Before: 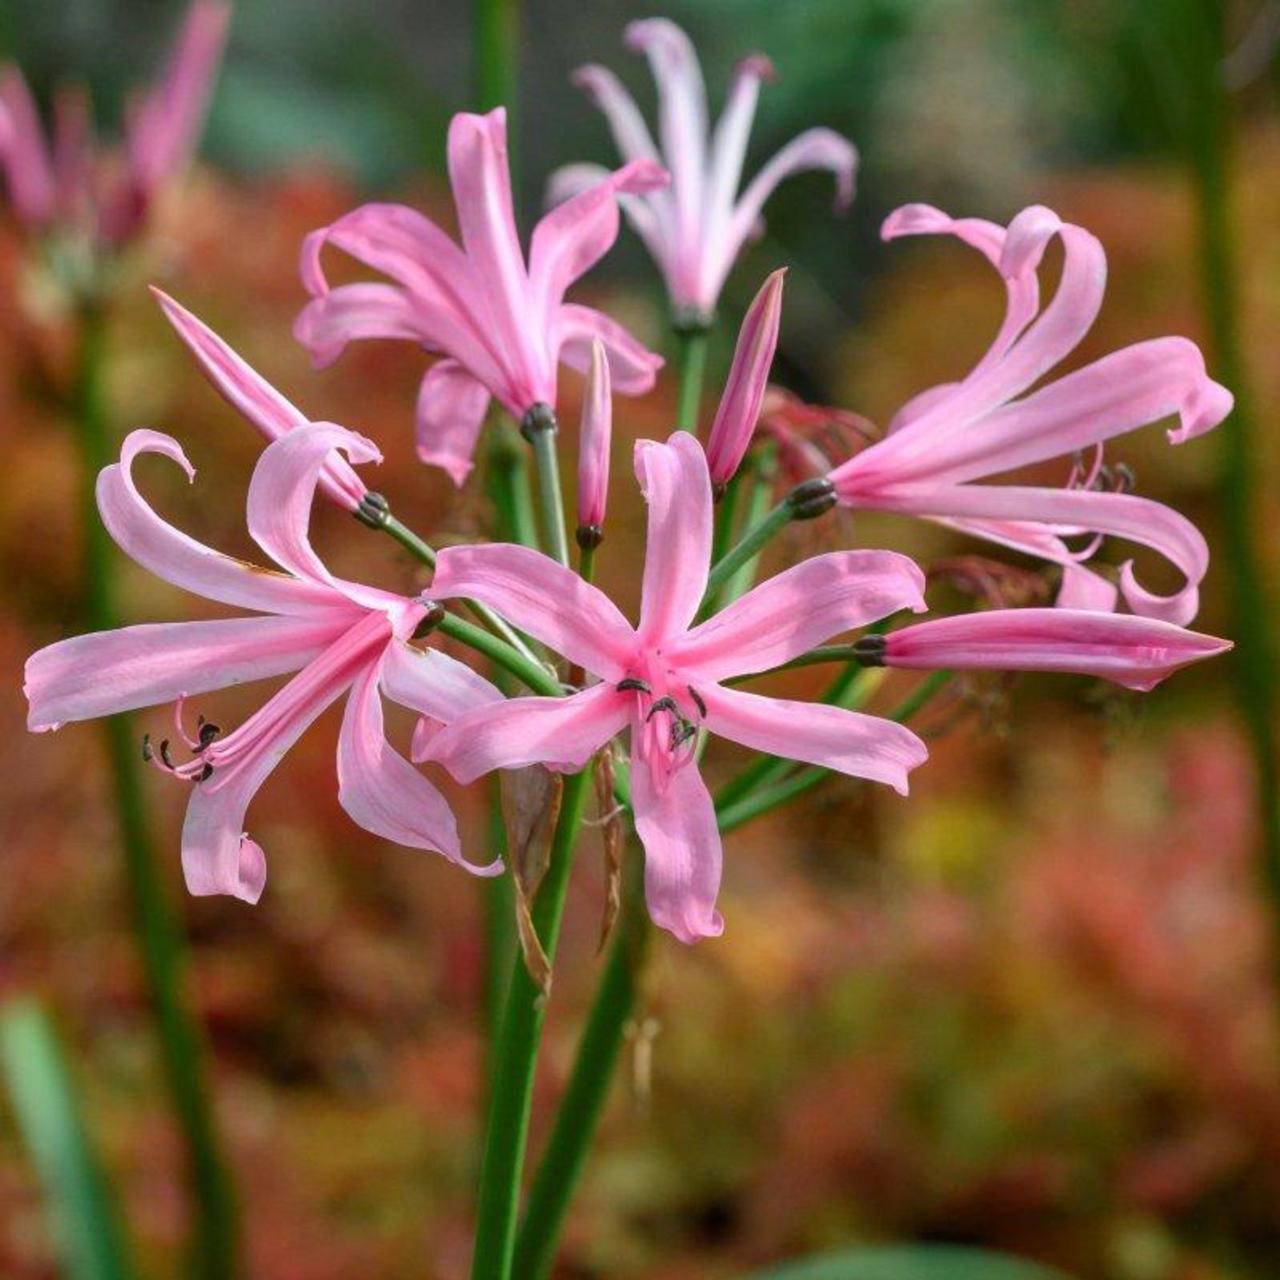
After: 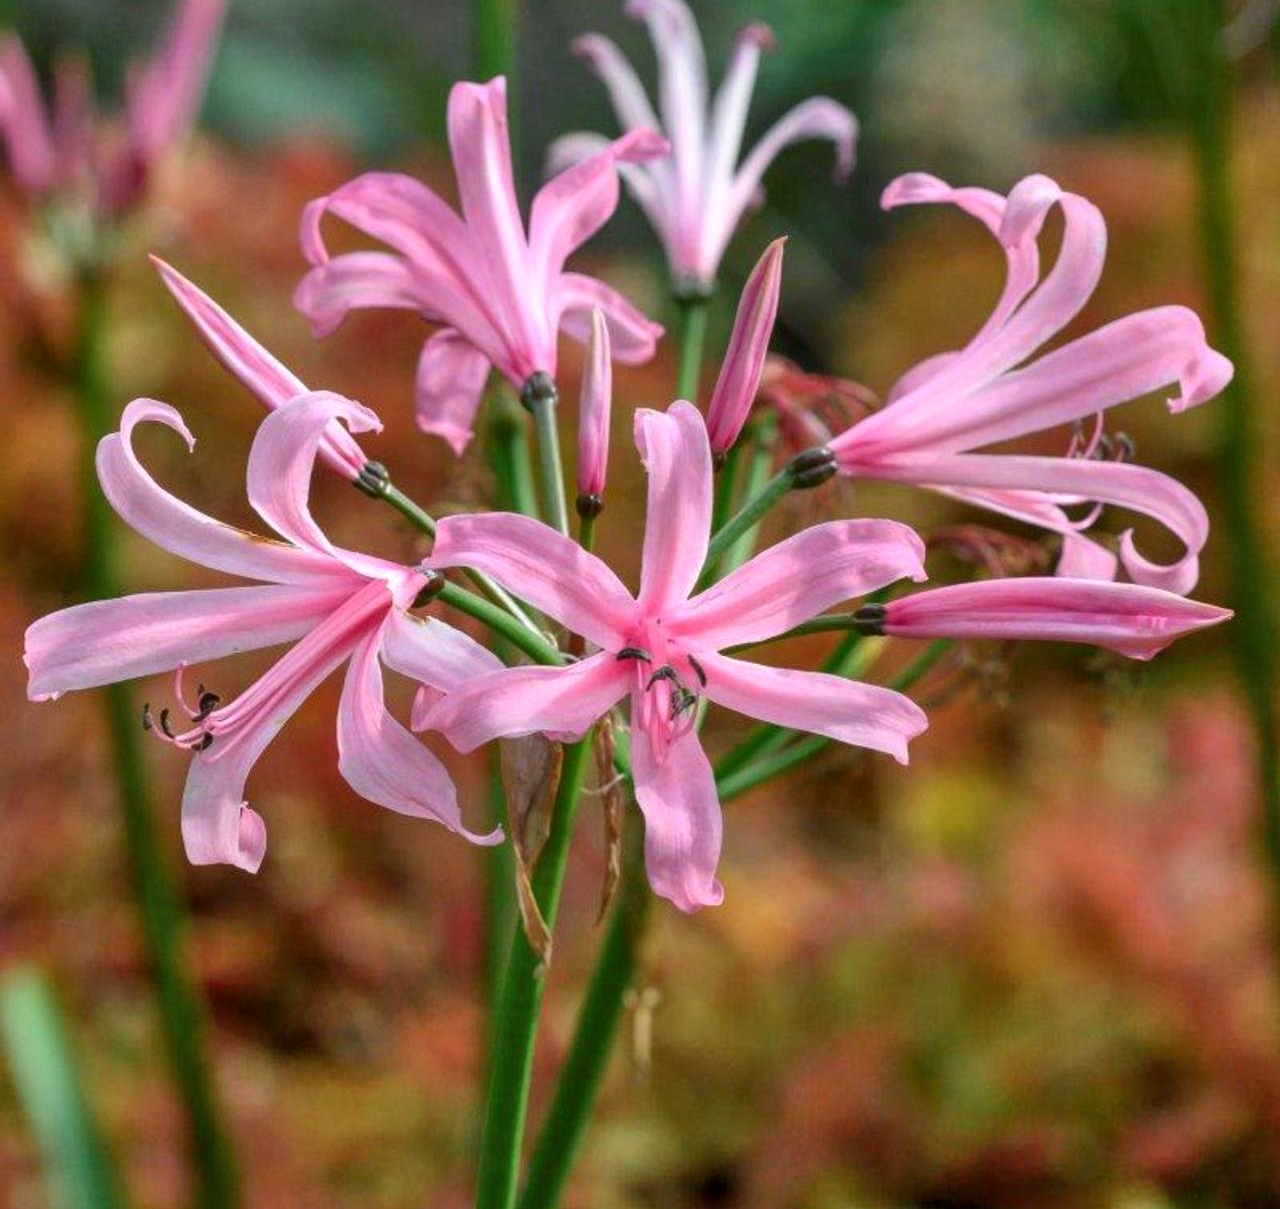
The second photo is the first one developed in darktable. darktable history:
shadows and highlights: white point adjustment 1, soften with gaussian
local contrast: highlights 100%, shadows 100%, detail 120%, midtone range 0.2
crop and rotate: top 2.479%, bottom 3.018%
